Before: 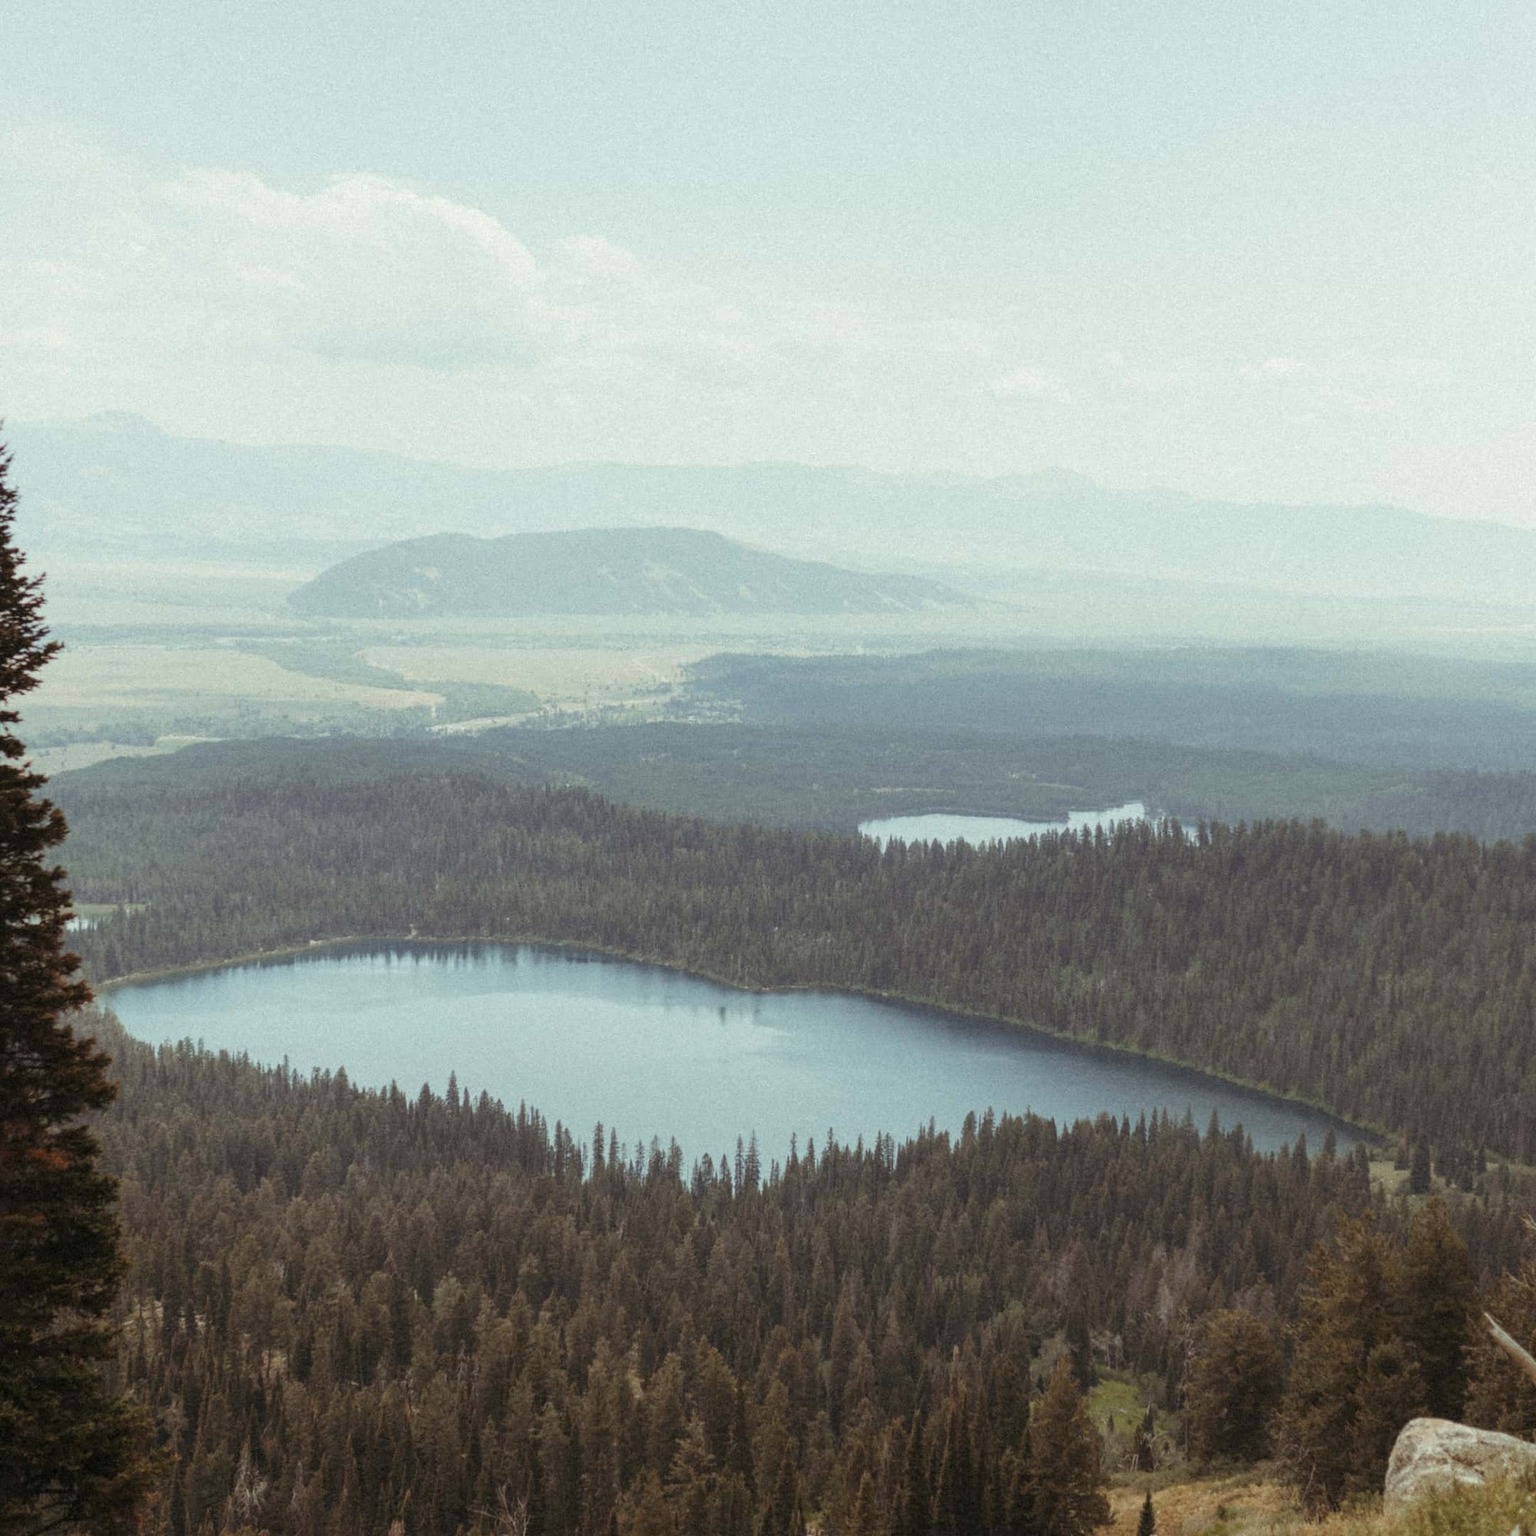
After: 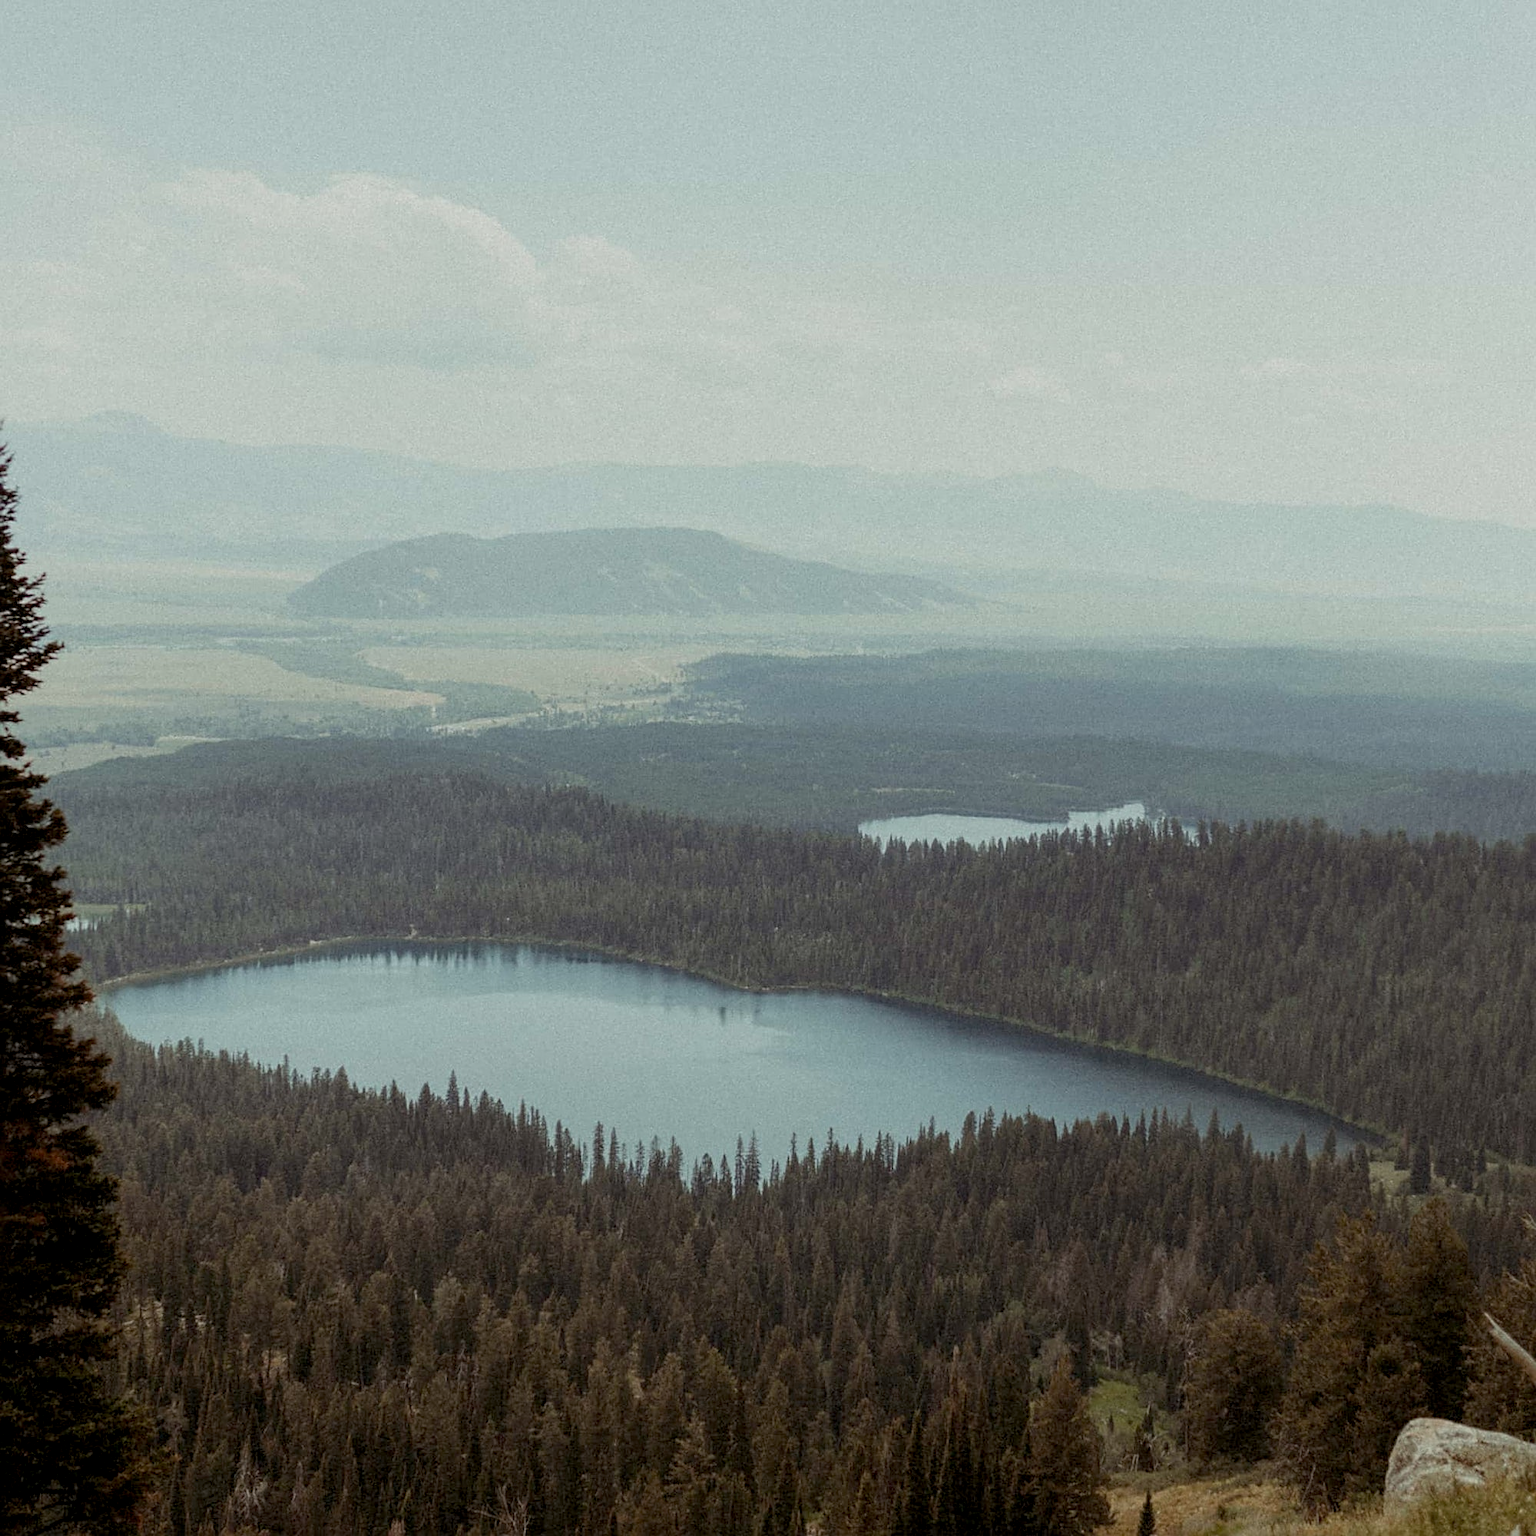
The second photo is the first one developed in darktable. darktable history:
sharpen: on, module defaults
exposure: black level correction 0.011, exposure -0.478 EV, compensate highlight preservation false
